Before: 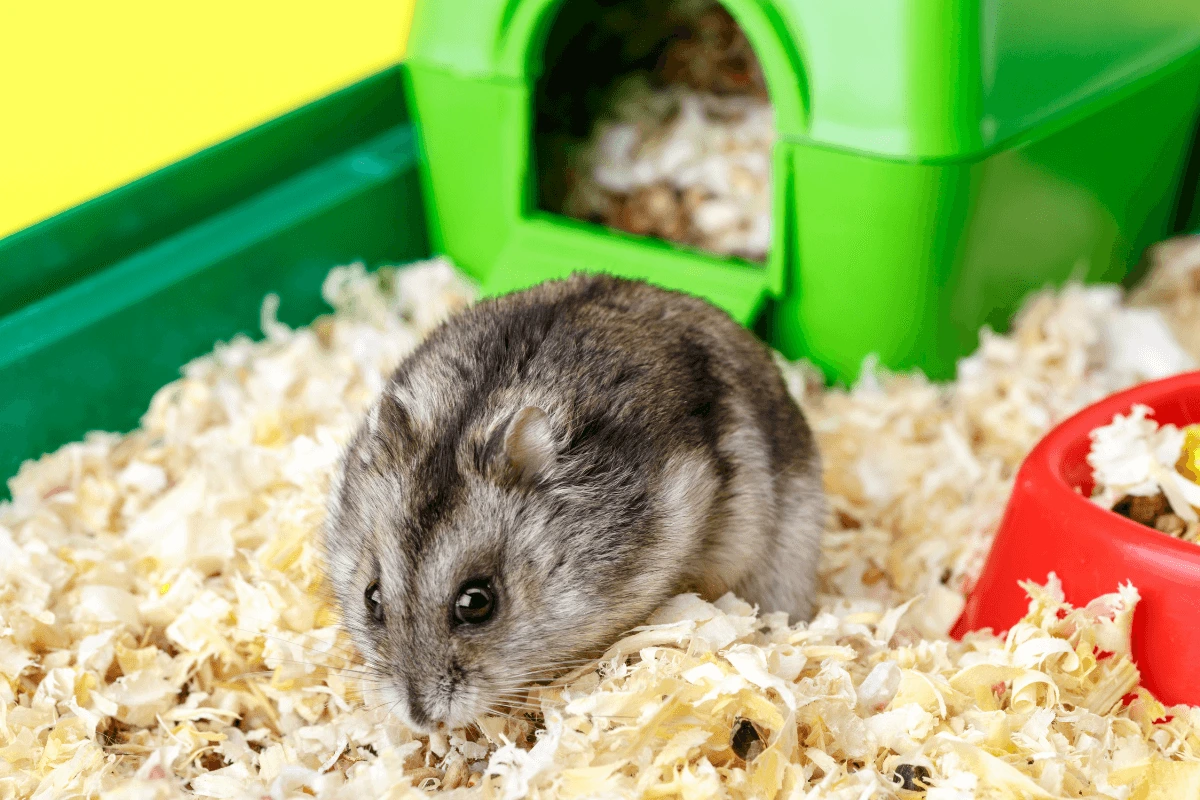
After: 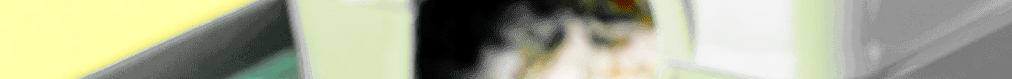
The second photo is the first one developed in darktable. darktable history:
color zones: curves: ch1 [(0, 0.679) (0.143, 0.647) (0.286, 0.261) (0.378, -0.011) (0.571, 0.396) (0.714, 0.399) (0.857, 0.406) (1, 0.679)]
base curve: curves: ch0 [(0, 0) (0.036, 0.025) (0.121, 0.166) (0.206, 0.329) (0.605, 0.79) (1, 1)], preserve colors none
color balance rgb: shadows lift › luminance -28.76%, shadows lift › chroma 10%, shadows lift › hue 230°, power › chroma 0.5%, power › hue 215°, highlights gain › luminance 7.14%, highlights gain › chroma 1%, highlights gain › hue 50°, global offset › luminance -0.29%, global offset › hue 260°, perceptual saturation grading › global saturation 20%, perceptual saturation grading › highlights -13.92%, perceptual saturation grading › shadows 50%
crop and rotate: left 9.644%, top 9.491%, right 6.021%, bottom 80.509%
